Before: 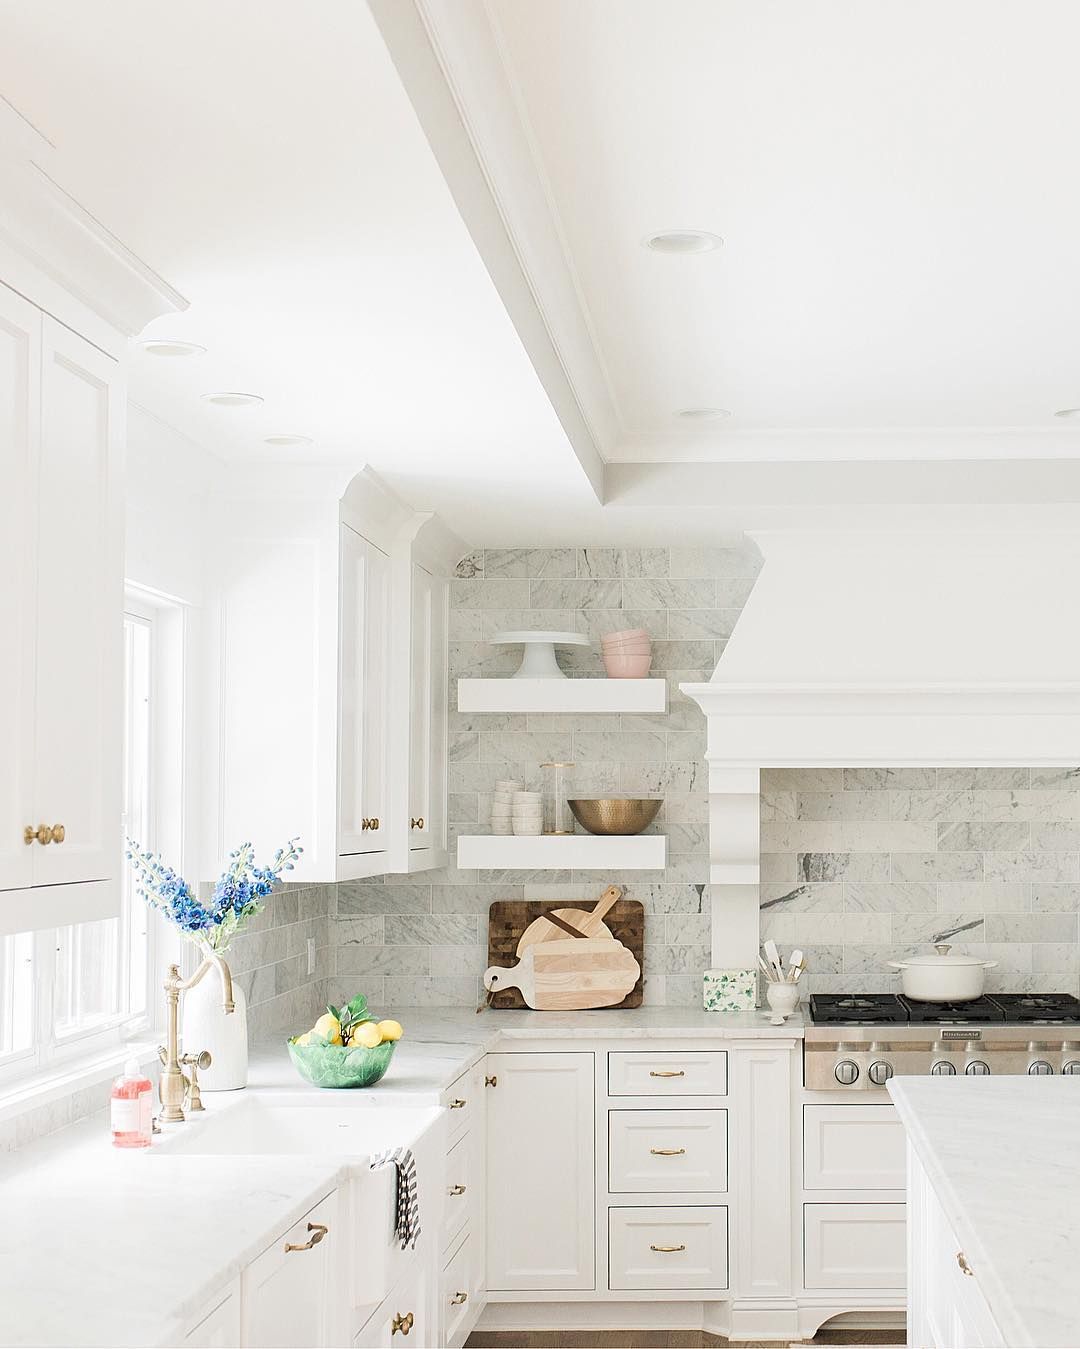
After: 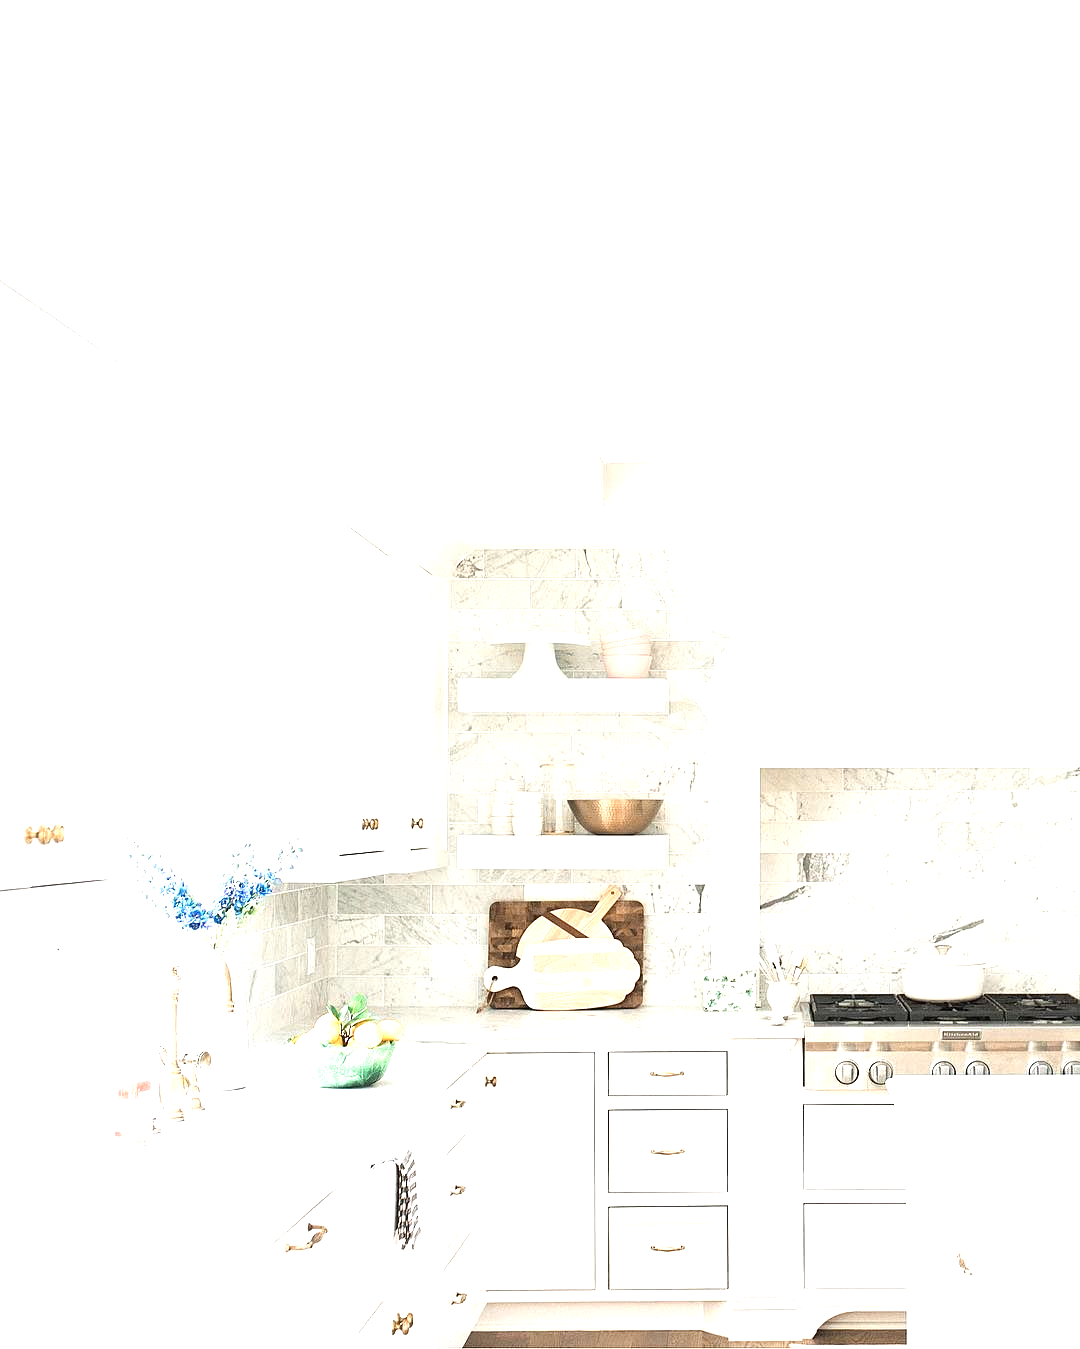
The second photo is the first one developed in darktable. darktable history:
exposure: black level correction 0, exposure 1.2 EV, compensate highlight preservation false
color zones: curves: ch2 [(0, 0.5) (0.143, 0.5) (0.286, 0.416) (0.429, 0.5) (0.571, 0.5) (0.714, 0.5) (0.857, 0.5) (1, 0.5)]
